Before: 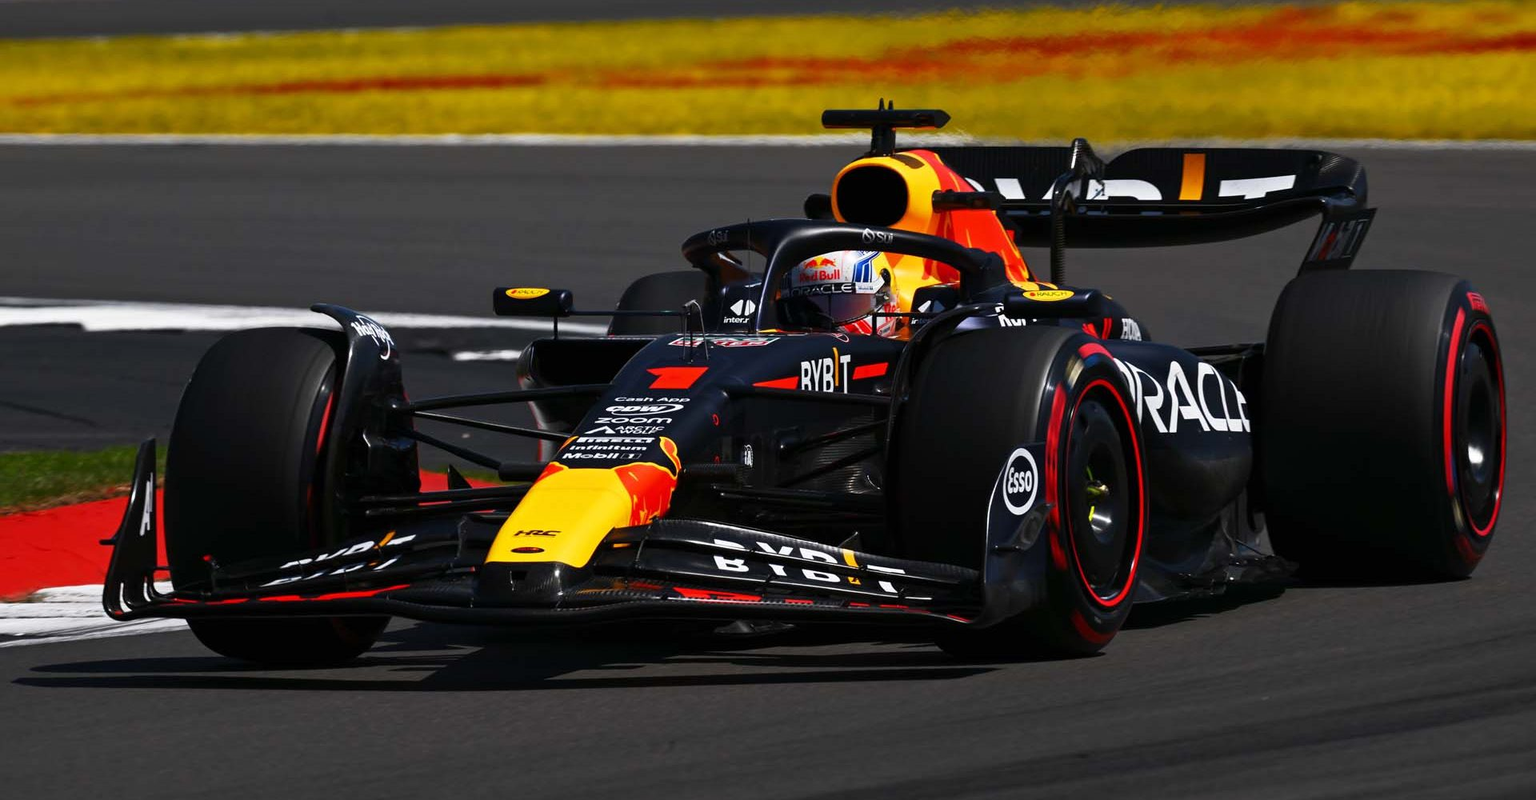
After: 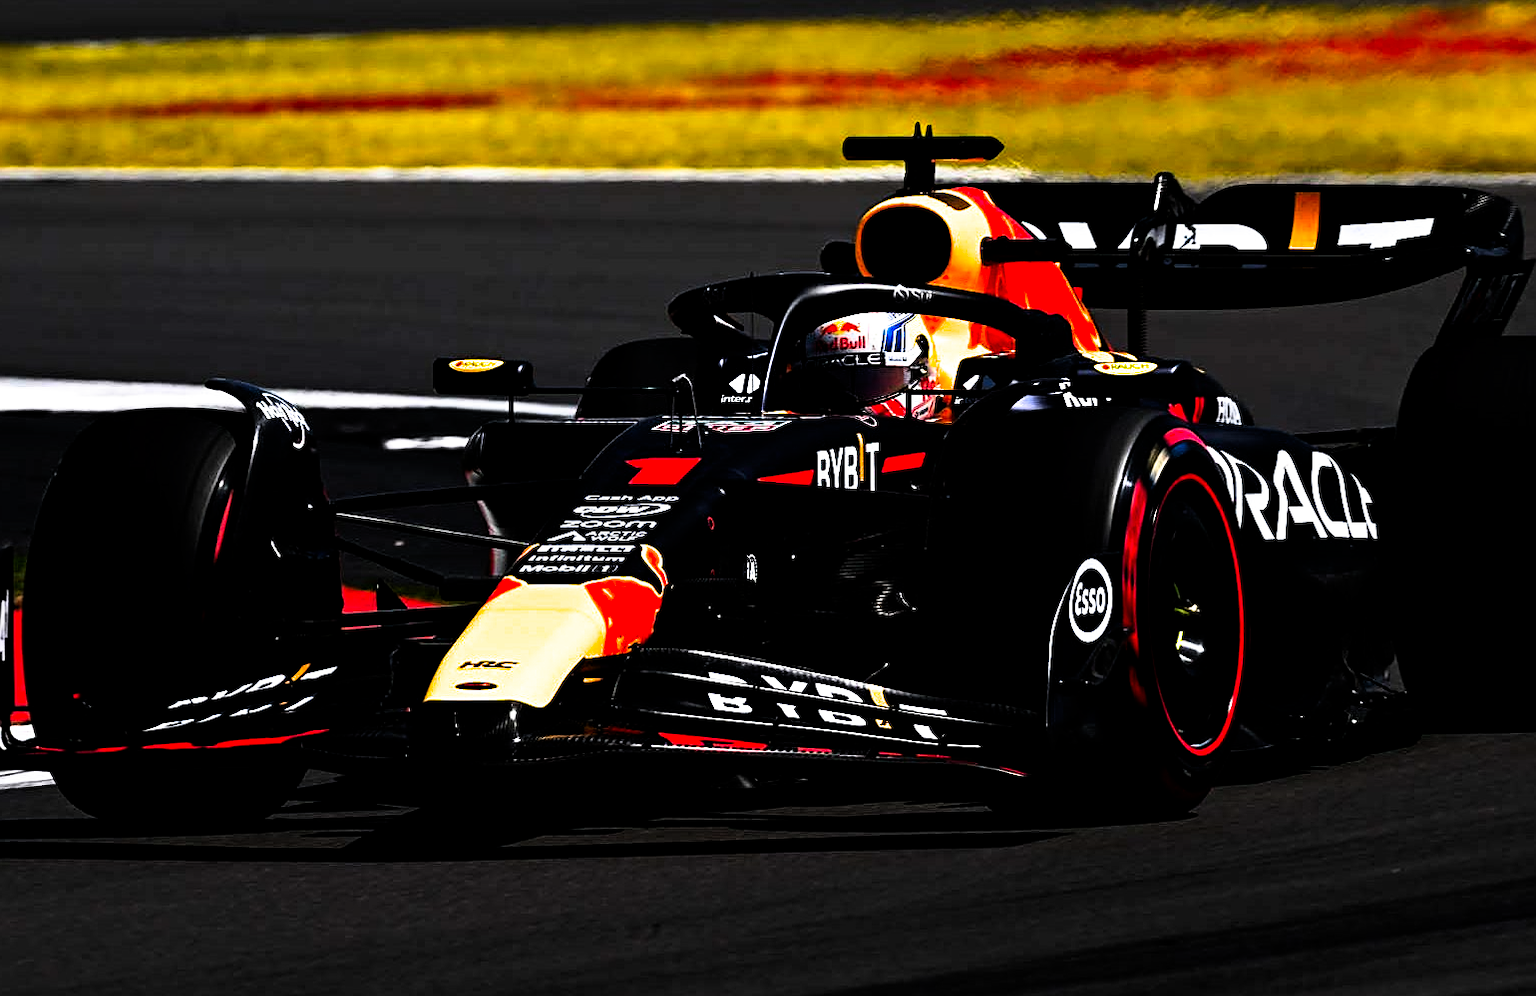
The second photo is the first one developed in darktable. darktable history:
filmic rgb: black relative exposure -8.71 EV, white relative exposure 2.73 EV, target black luminance 0%, hardness 6.25, latitude 76.95%, contrast 1.326, shadows ↔ highlights balance -0.288%, preserve chrominance RGB euclidean norm, color science v5 (2021), contrast in shadows safe, contrast in highlights safe
crop and rotate: left 9.488%, right 10.3%
sharpen: on, module defaults
tone equalizer: -8 EV -0.755 EV, -7 EV -0.736 EV, -6 EV -0.59 EV, -5 EV -0.382 EV, -3 EV 0.366 EV, -2 EV 0.6 EV, -1 EV 0.684 EV, +0 EV 0.757 EV, edges refinement/feathering 500, mask exposure compensation -1.57 EV, preserve details no
contrast brightness saturation: contrast 0.088, saturation 0.274
